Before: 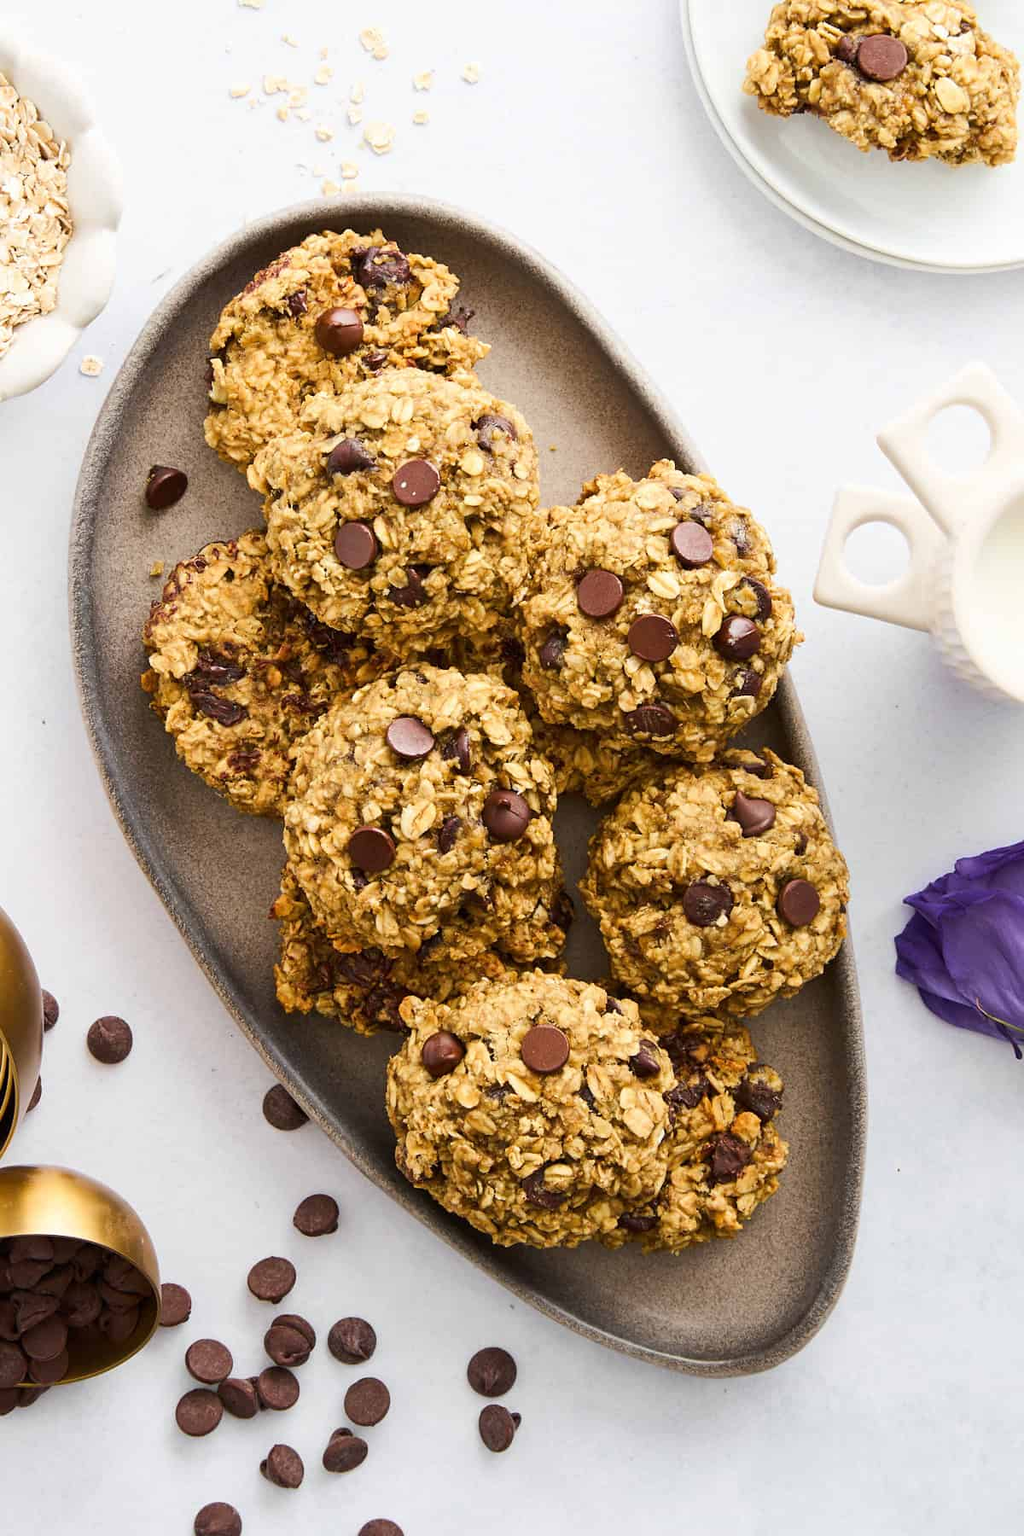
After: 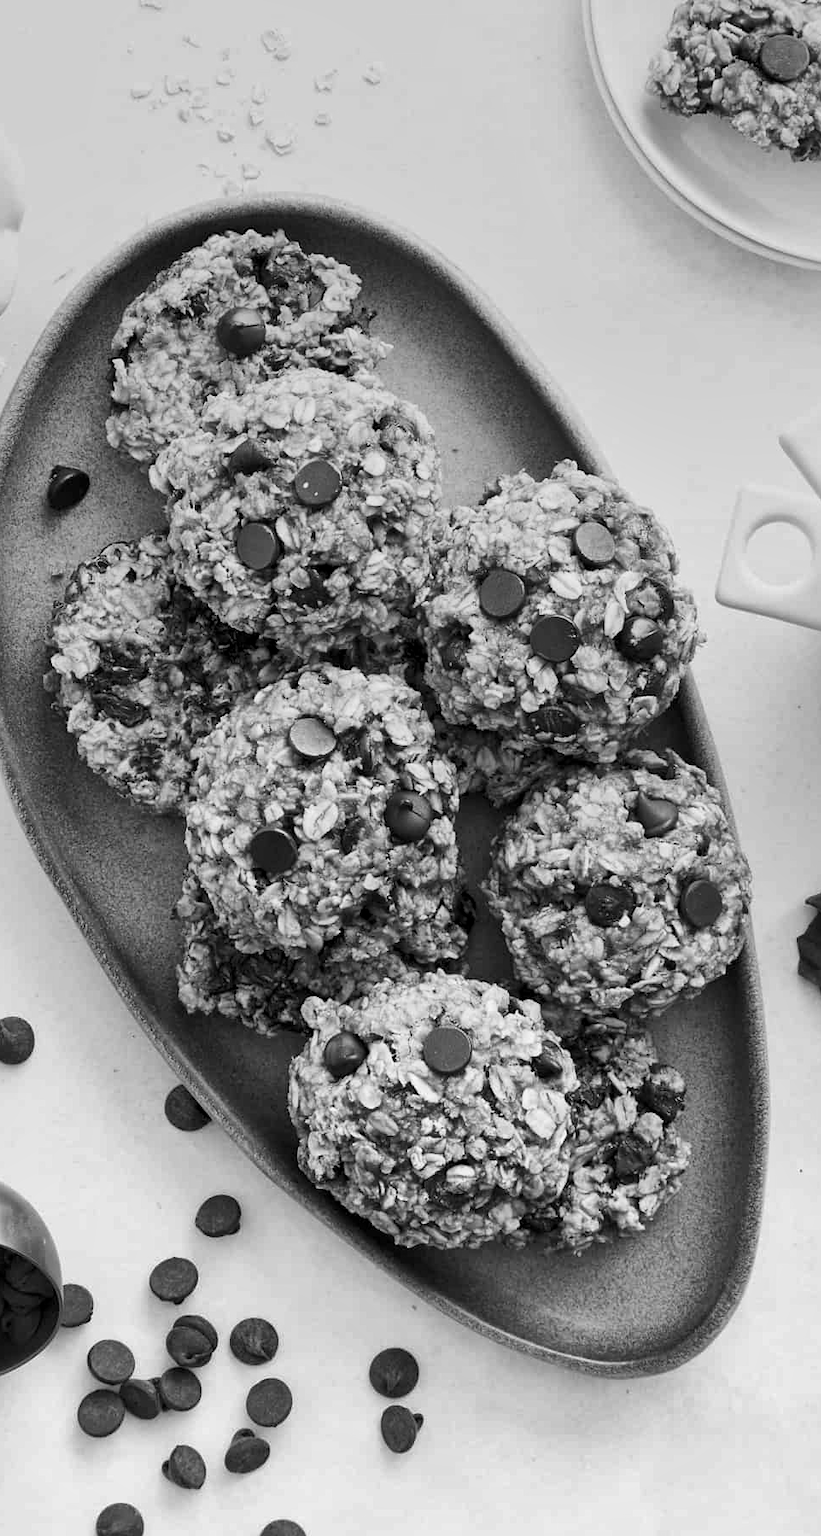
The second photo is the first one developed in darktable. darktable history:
monochrome: on, module defaults
crop and rotate: left 9.597%, right 10.195%
graduated density: on, module defaults
local contrast: mode bilateral grid, contrast 20, coarseness 50, detail 150%, midtone range 0.2
